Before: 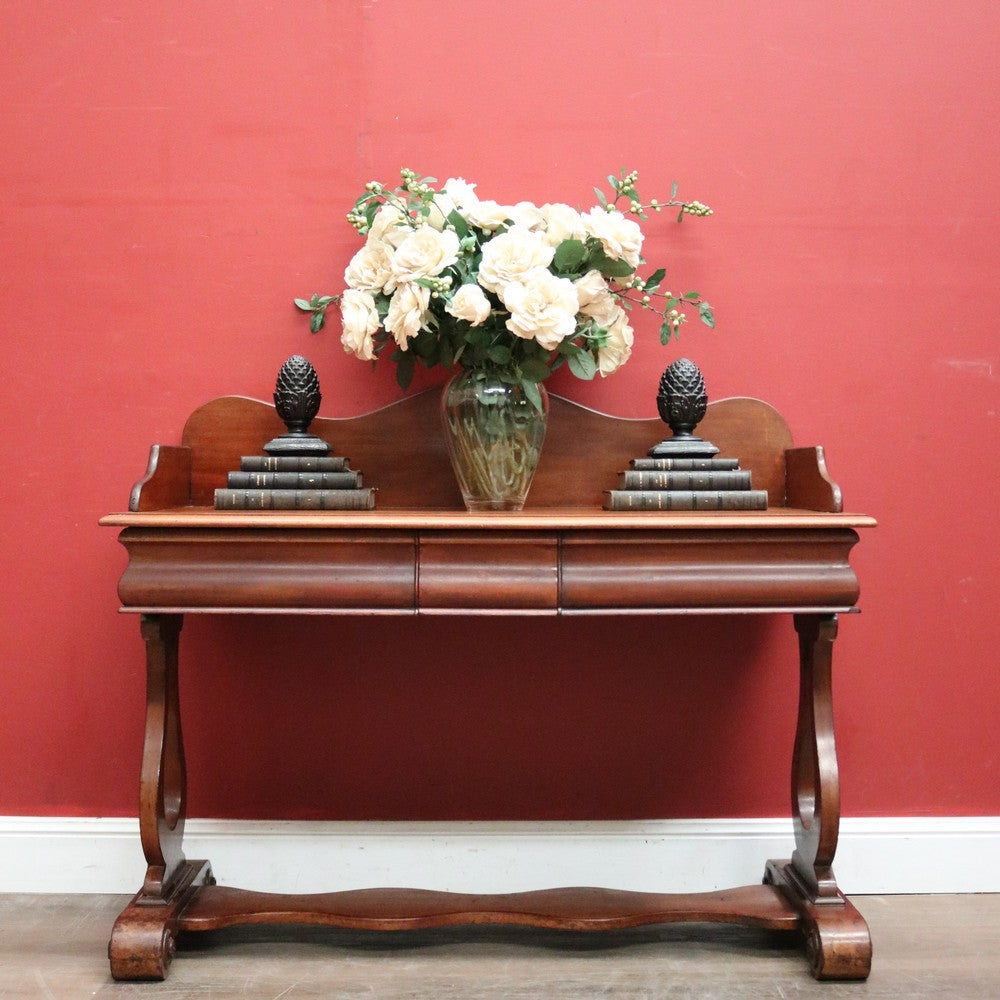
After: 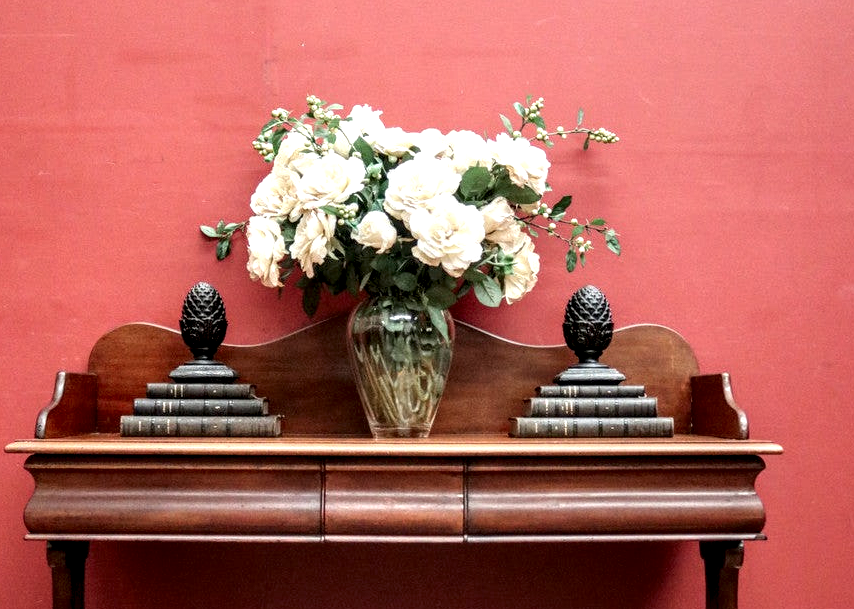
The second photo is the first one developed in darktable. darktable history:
exposure: compensate highlight preservation false
crop and rotate: left 9.462%, top 7.308%, right 5.042%, bottom 31.743%
tone equalizer: on, module defaults
color correction: highlights a* -0.241, highlights b* -0.097
local contrast: highlights 19%, detail 187%
